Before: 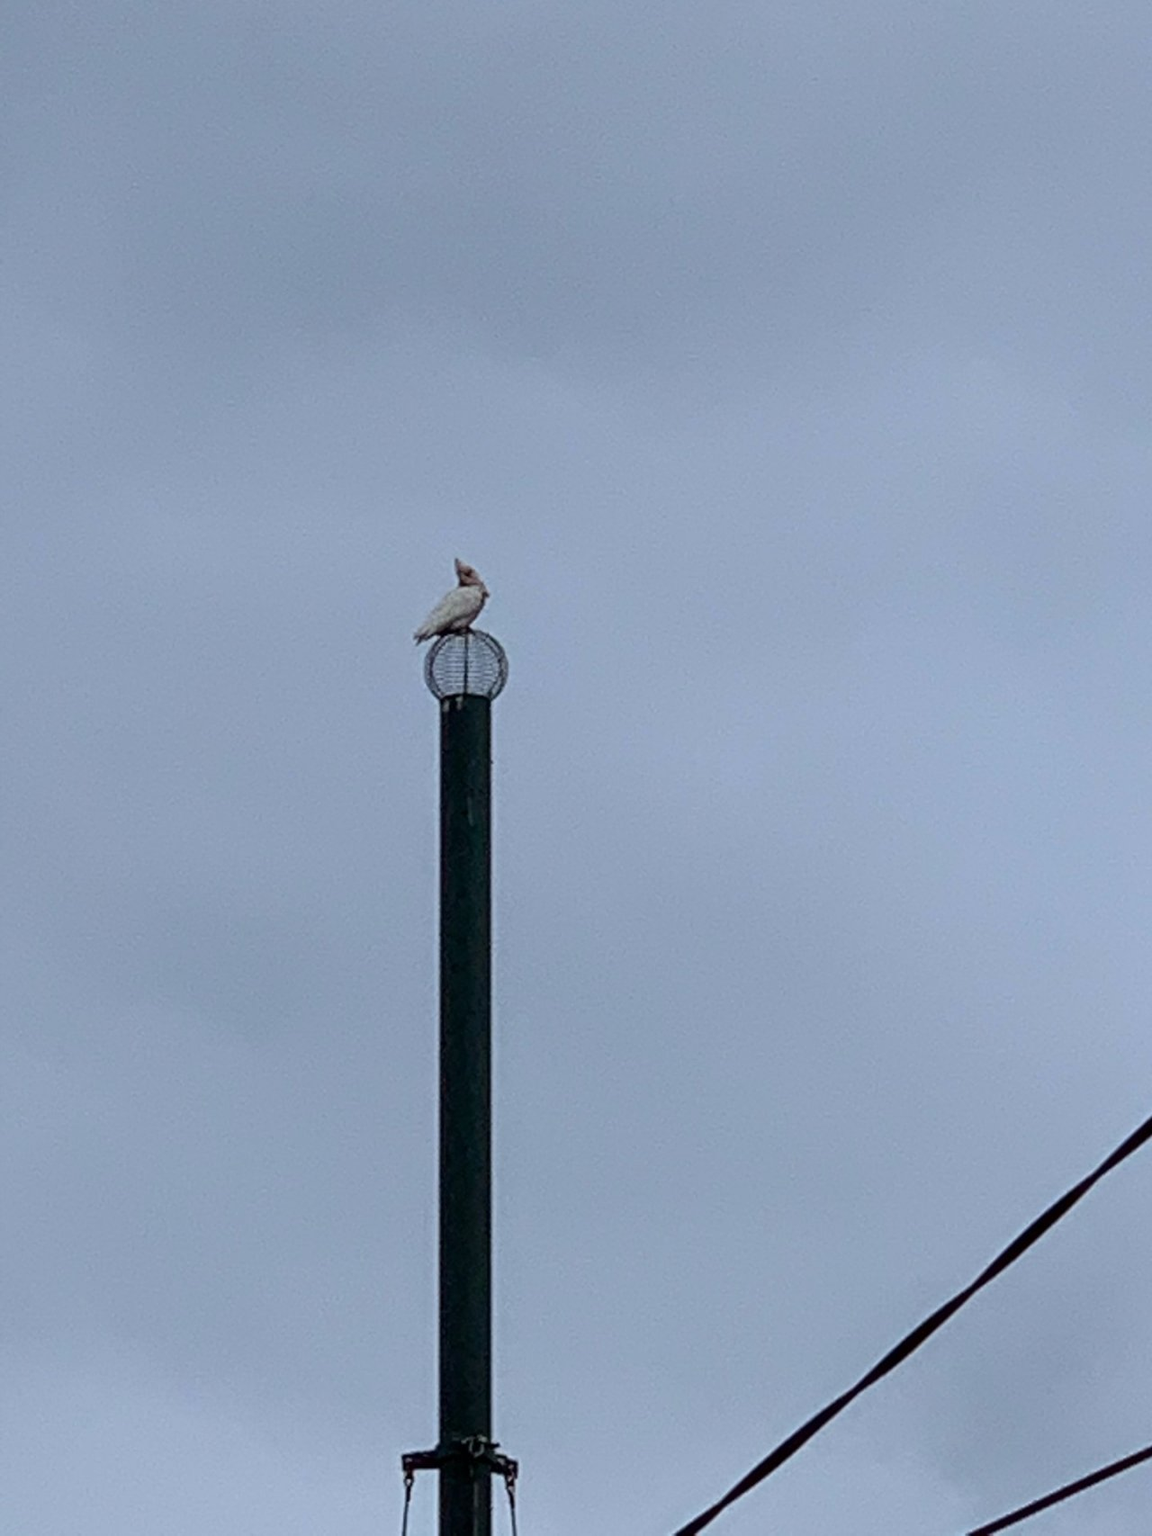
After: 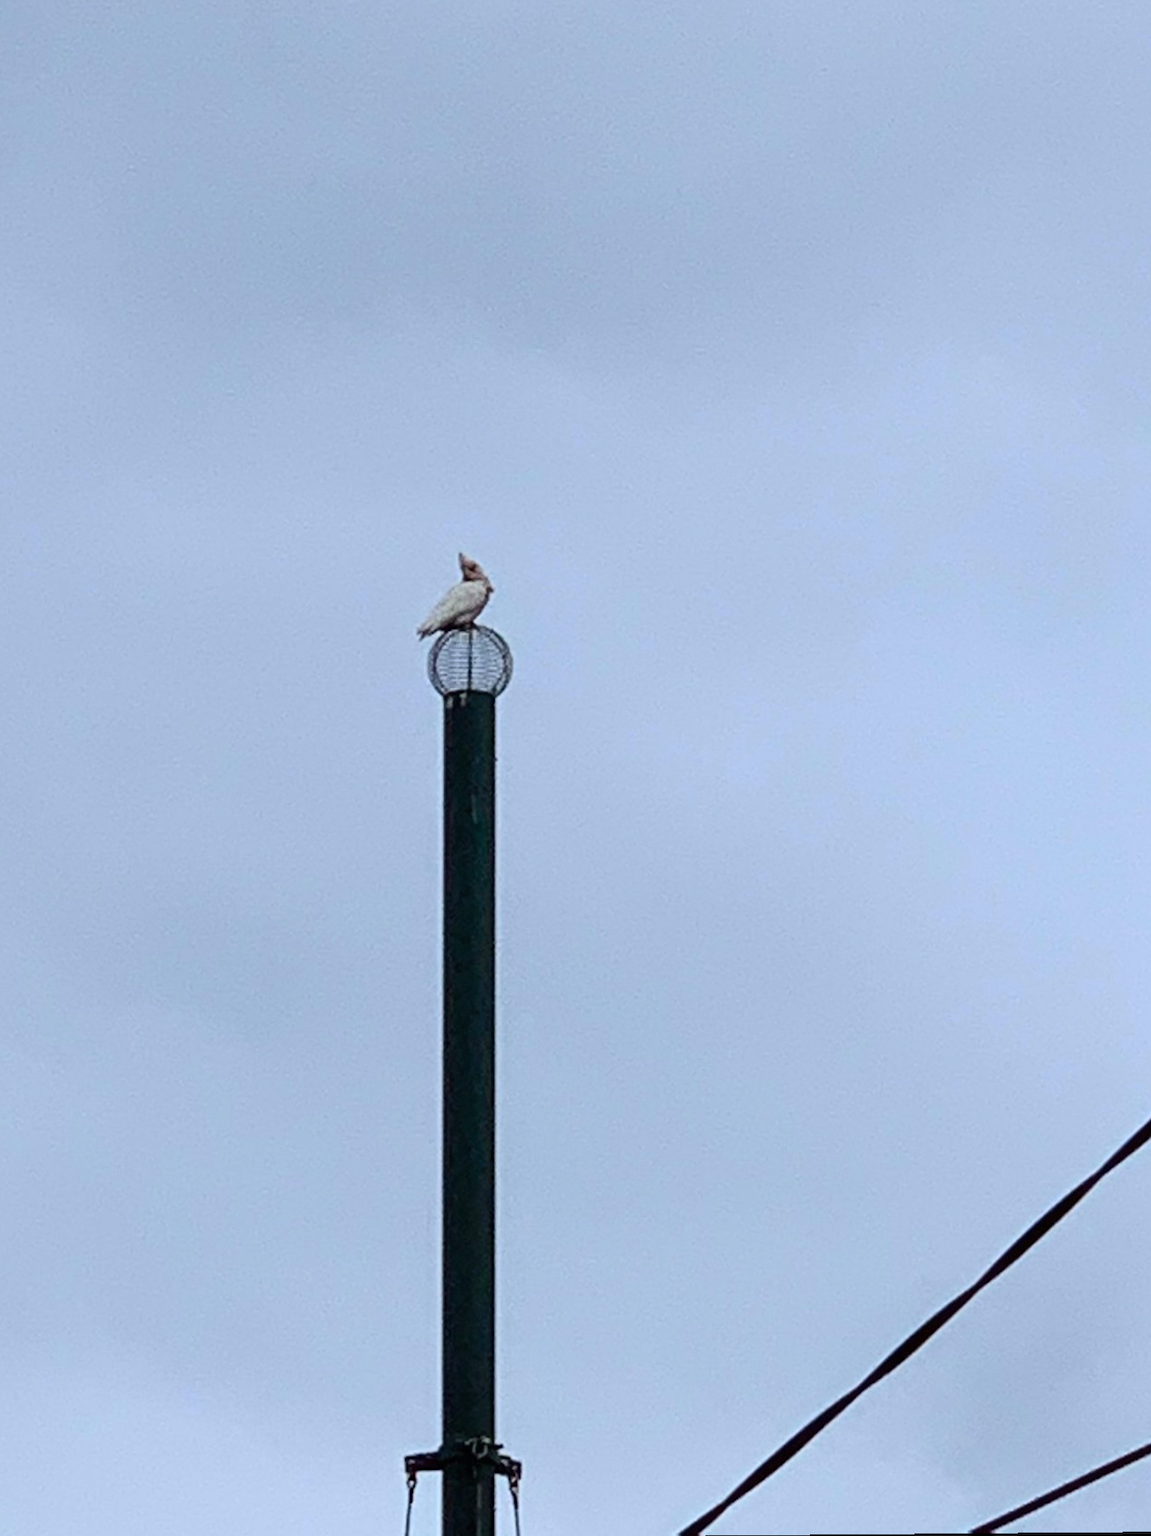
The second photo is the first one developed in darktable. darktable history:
contrast brightness saturation: contrast 0.2, brightness 0.16, saturation 0.22
rotate and perspective: rotation 0.174°, lens shift (vertical) 0.013, lens shift (horizontal) 0.019, shear 0.001, automatic cropping original format, crop left 0.007, crop right 0.991, crop top 0.016, crop bottom 0.997
